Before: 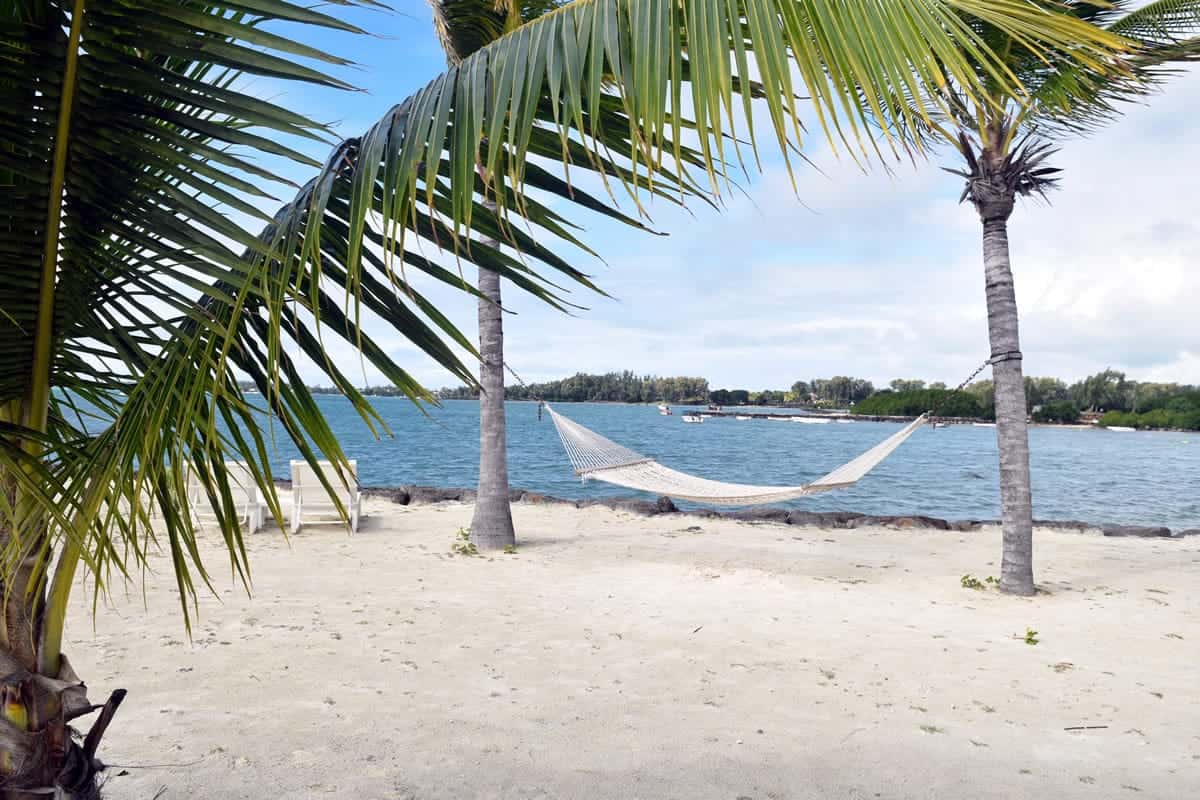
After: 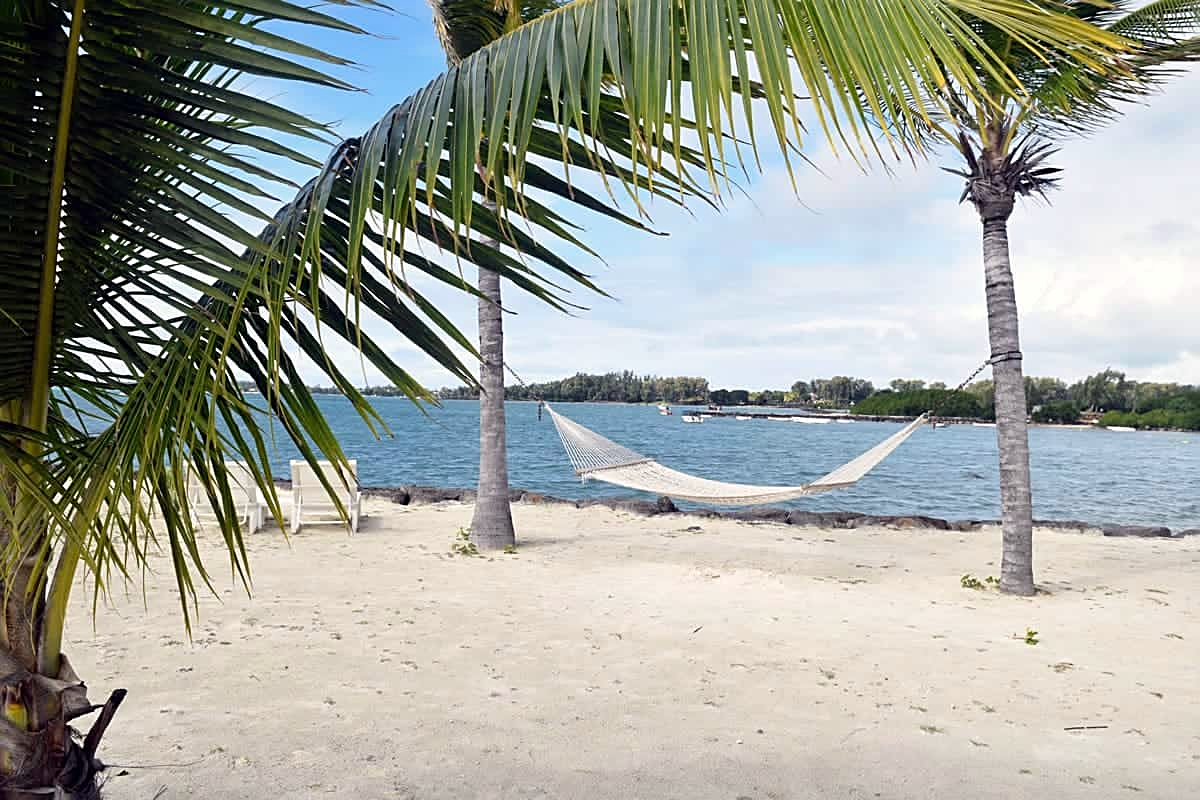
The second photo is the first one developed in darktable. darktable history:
color correction: highlights b* 3
sharpen: on, module defaults
